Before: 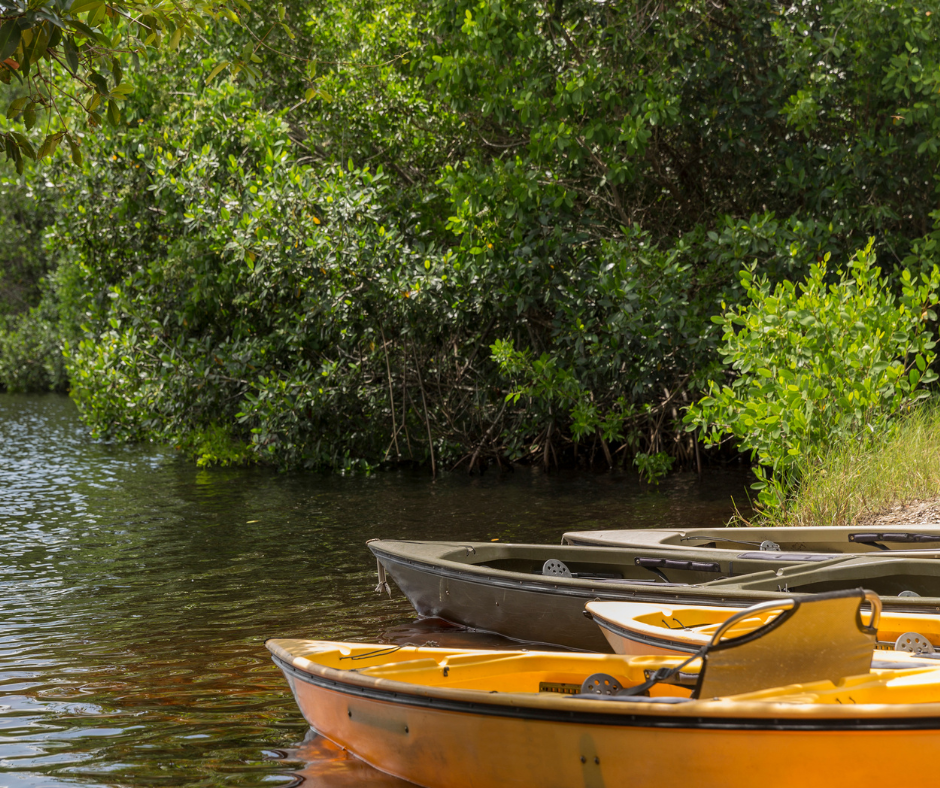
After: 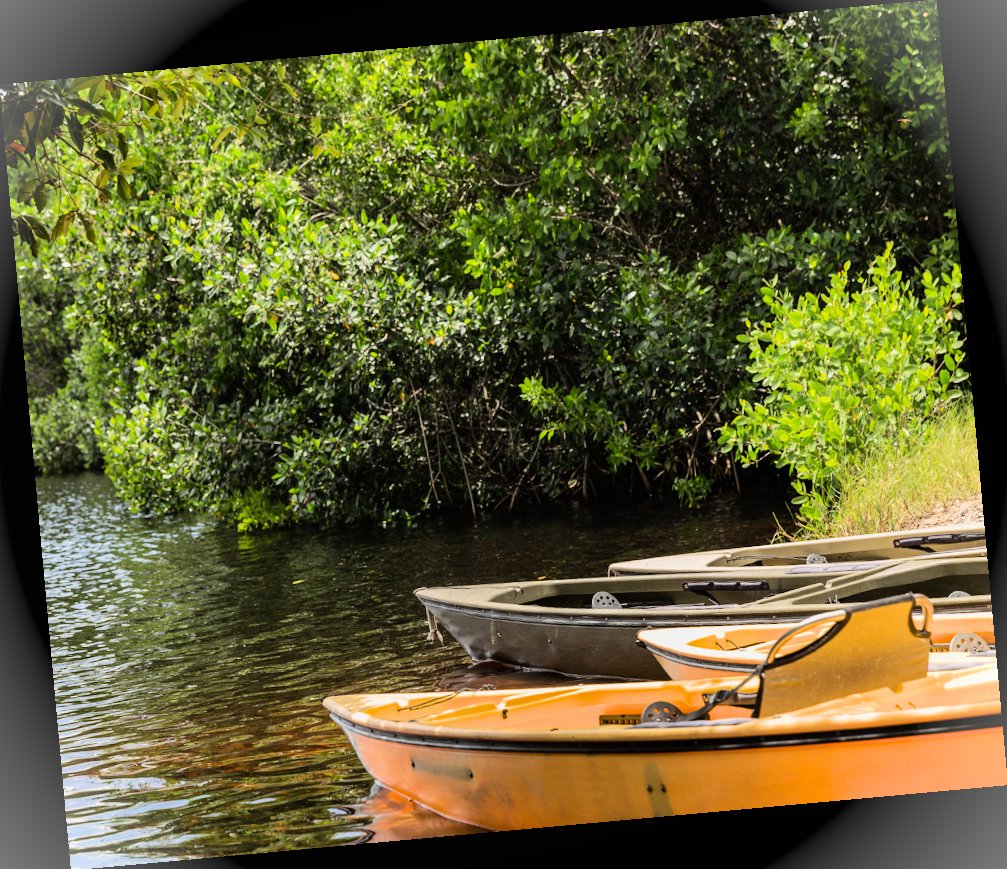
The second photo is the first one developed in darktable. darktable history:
exposure: black level correction 0, exposure 0.7 EV, compensate exposure bias true, compensate highlight preservation false
local contrast: mode bilateral grid, contrast 100, coarseness 100, detail 94%, midtone range 0.2
rotate and perspective: rotation -5.2°, automatic cropping off
tone equalizer: -8 EV -0.75 EV, -7 EV -0.7 EV, -6 EV -0.6 EV, -5 EV -0.4 EV, -3 EV 0.4 EV, -2 EV 0.6 EV, -1 EV 0.7 EV, +0 EV 0.75 EV, edges refinement/feathering 500, mask exposure compensation -1.57 EV, preserve details no
vignetting: fall-off start 100%, brightness 0.3, saturation 0
filmic rgb: black relative exposure -8.42 EV, white relative exposure 4.68 EV, hardness 3.82, color science v6 (2022)
